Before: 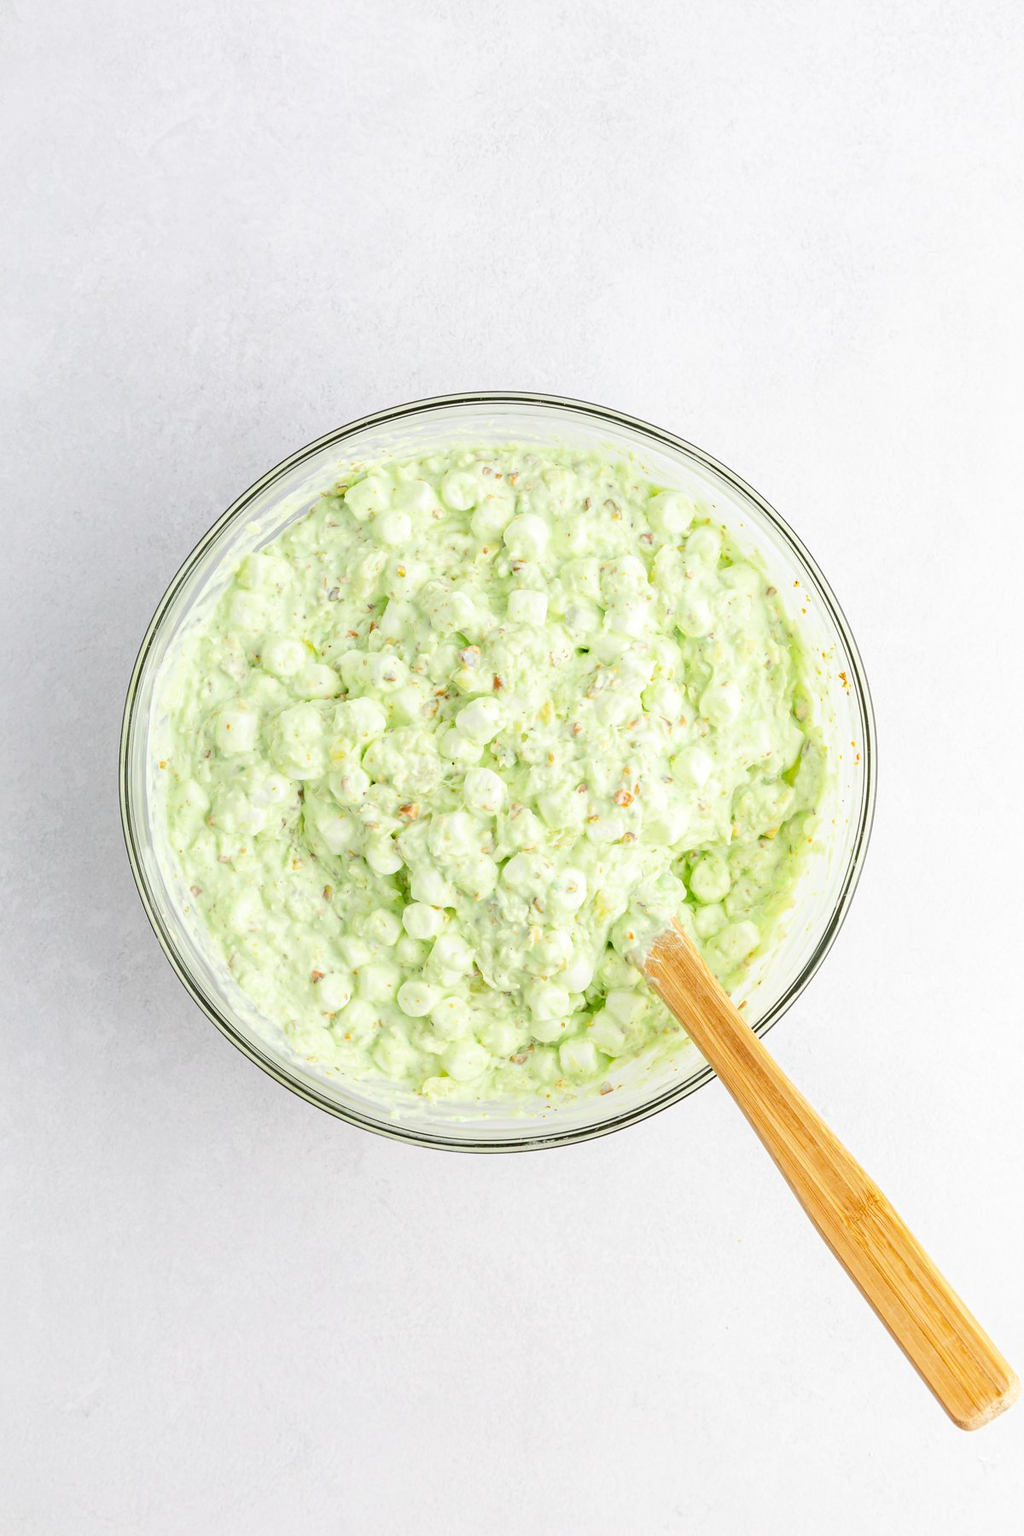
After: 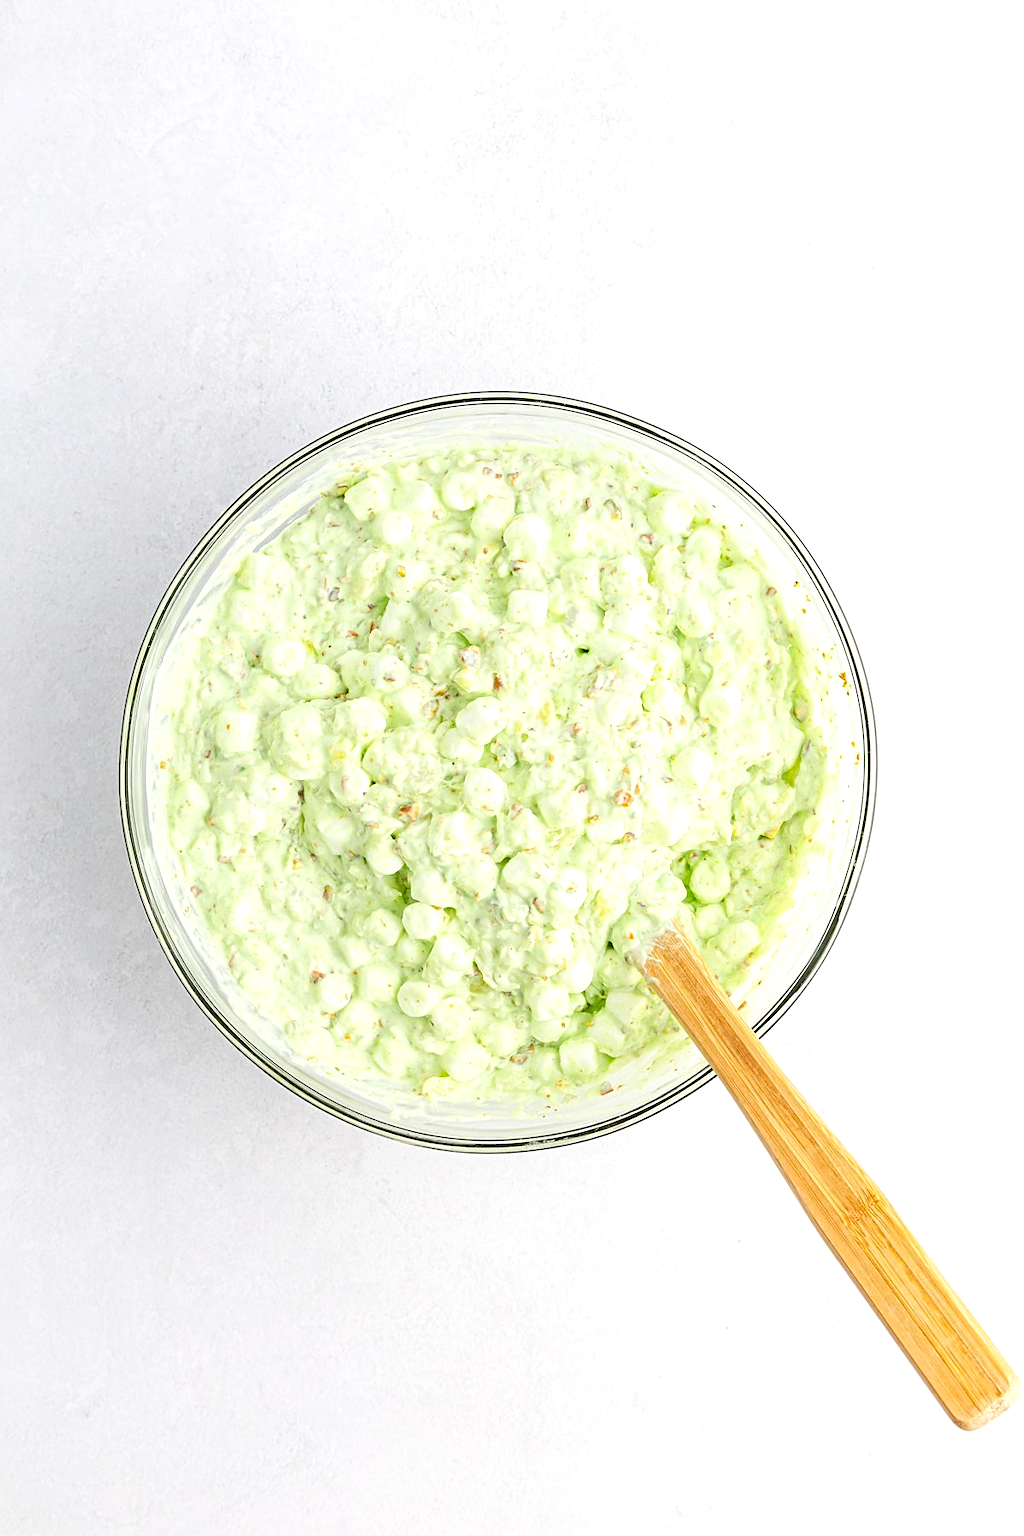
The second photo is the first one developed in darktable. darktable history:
exposure: exposure 0.209 EV, compensate highlight preservation false
sharpen: on, module defaults
